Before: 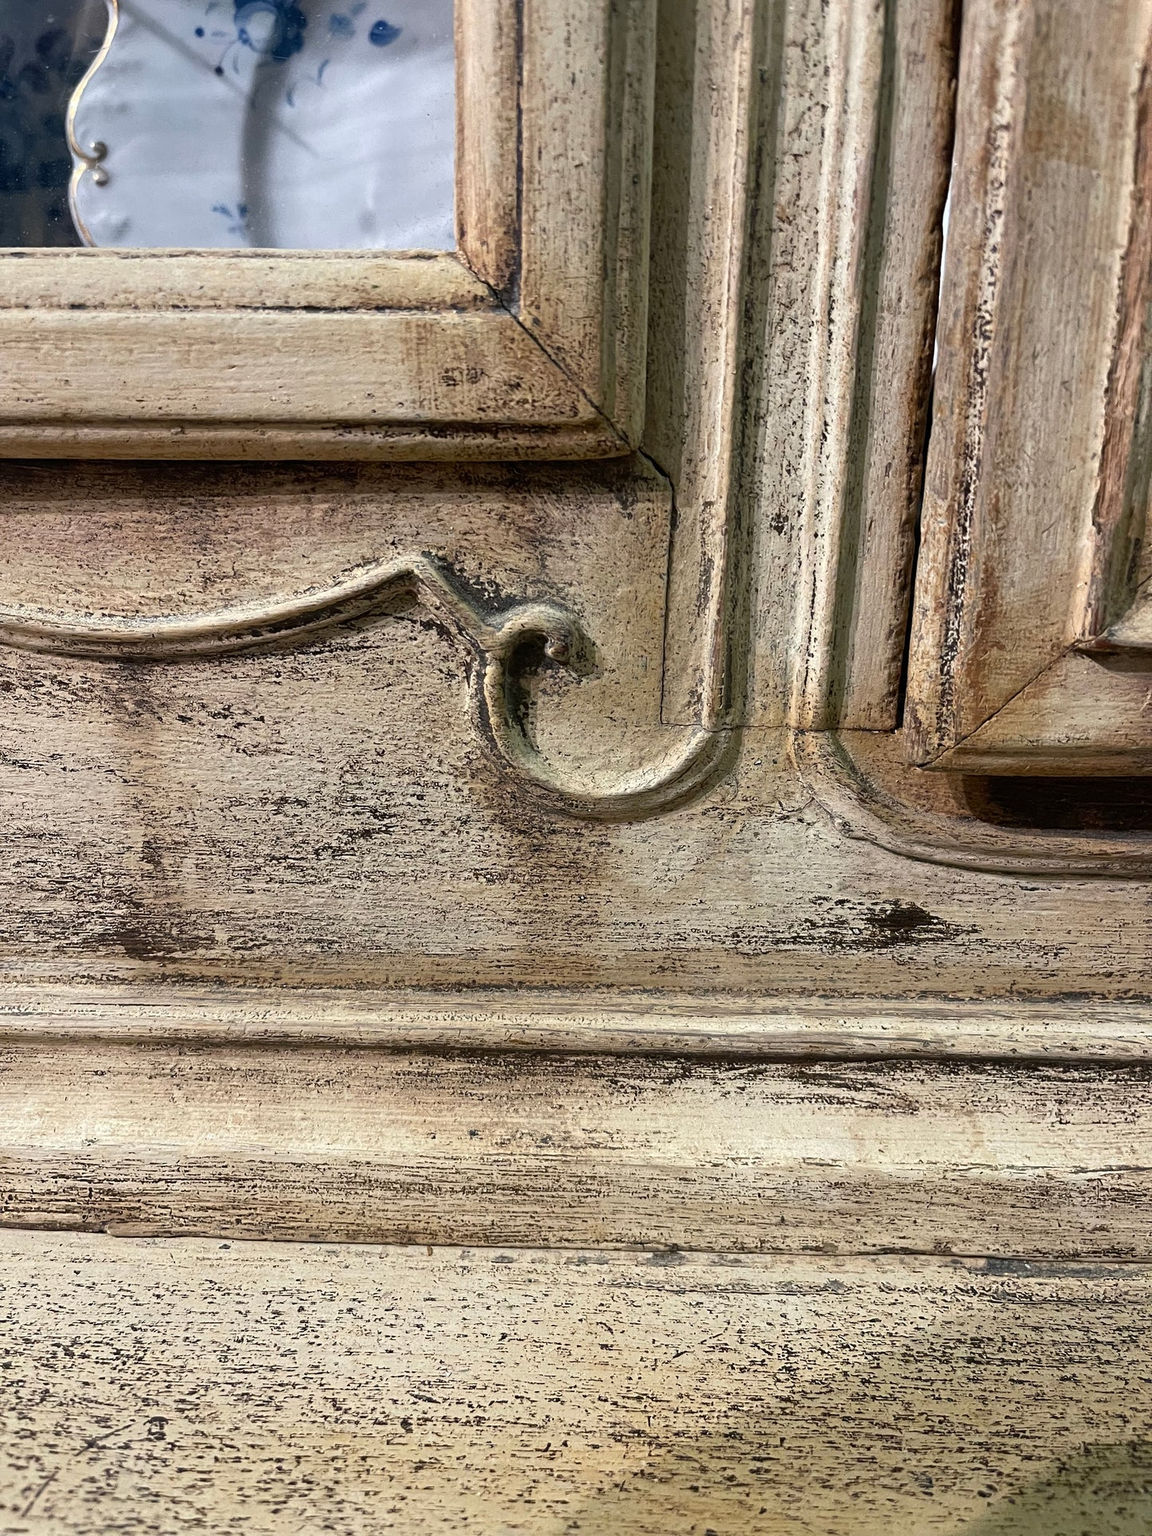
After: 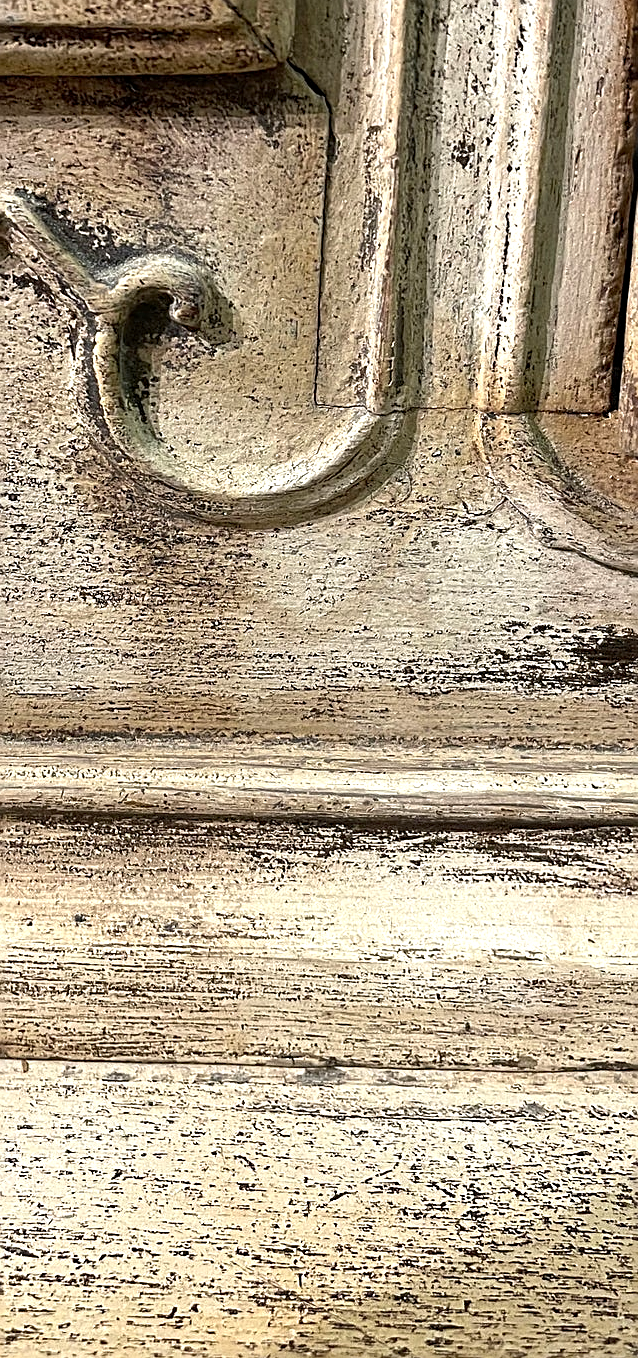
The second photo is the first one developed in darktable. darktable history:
crop: left 35.596%, top 26.116%, right 20.224%, bottom 3.37%
sharpen: amount 0.587
exposure: black level correction 0.001, exposure 0.499 EV, compensate highlight preservation false
